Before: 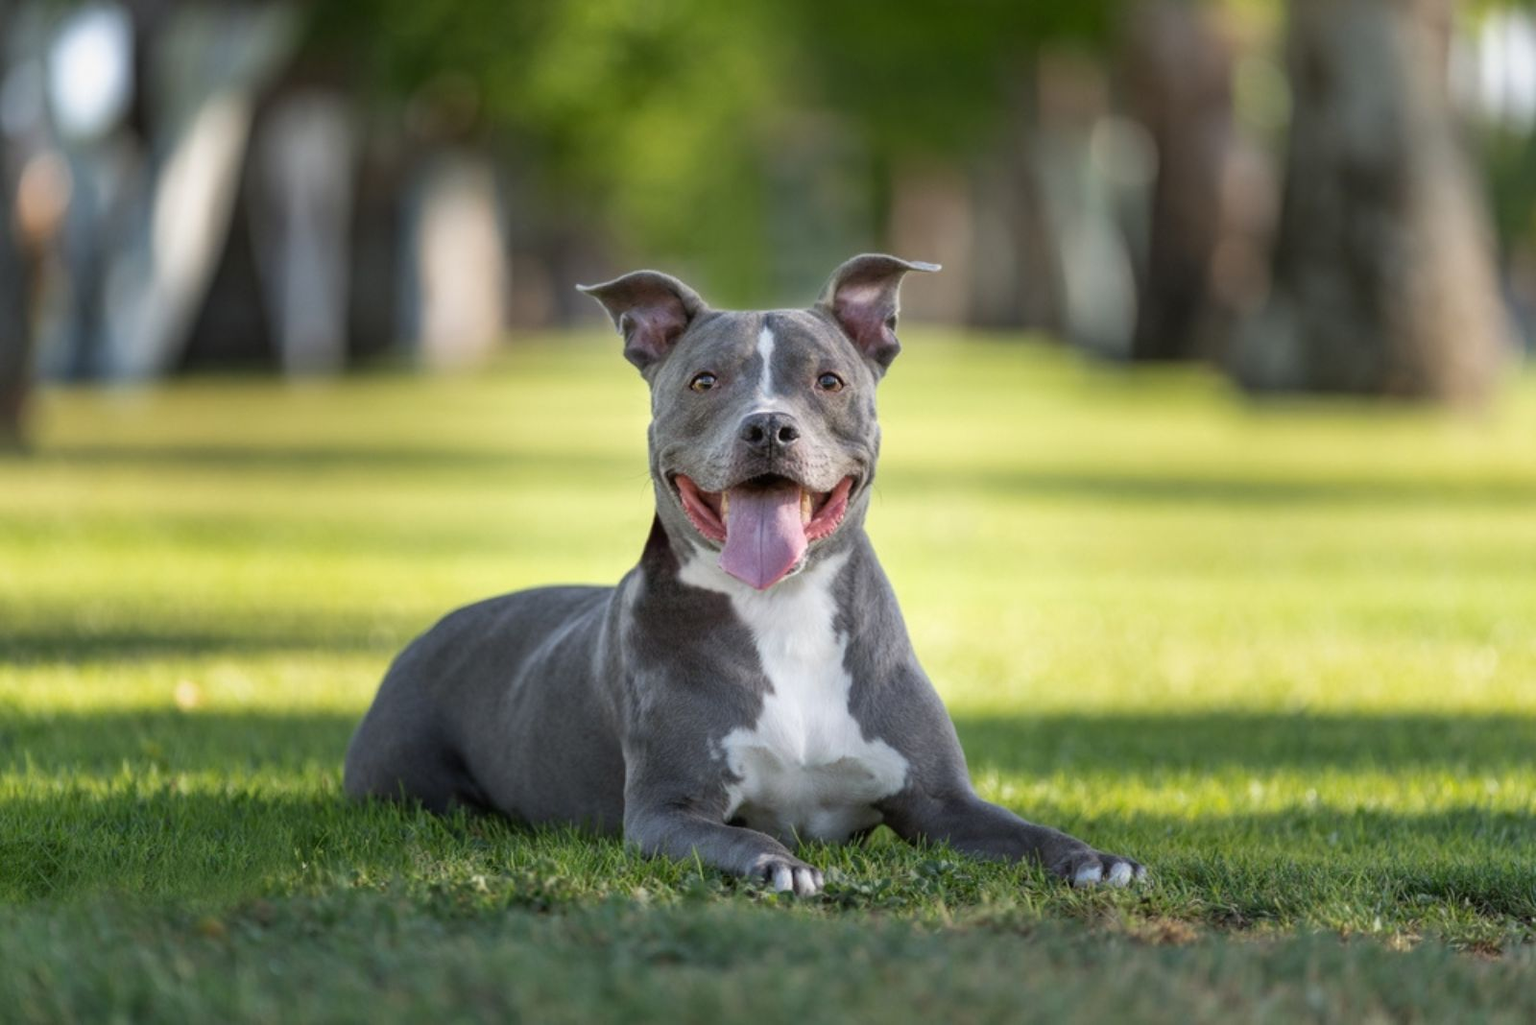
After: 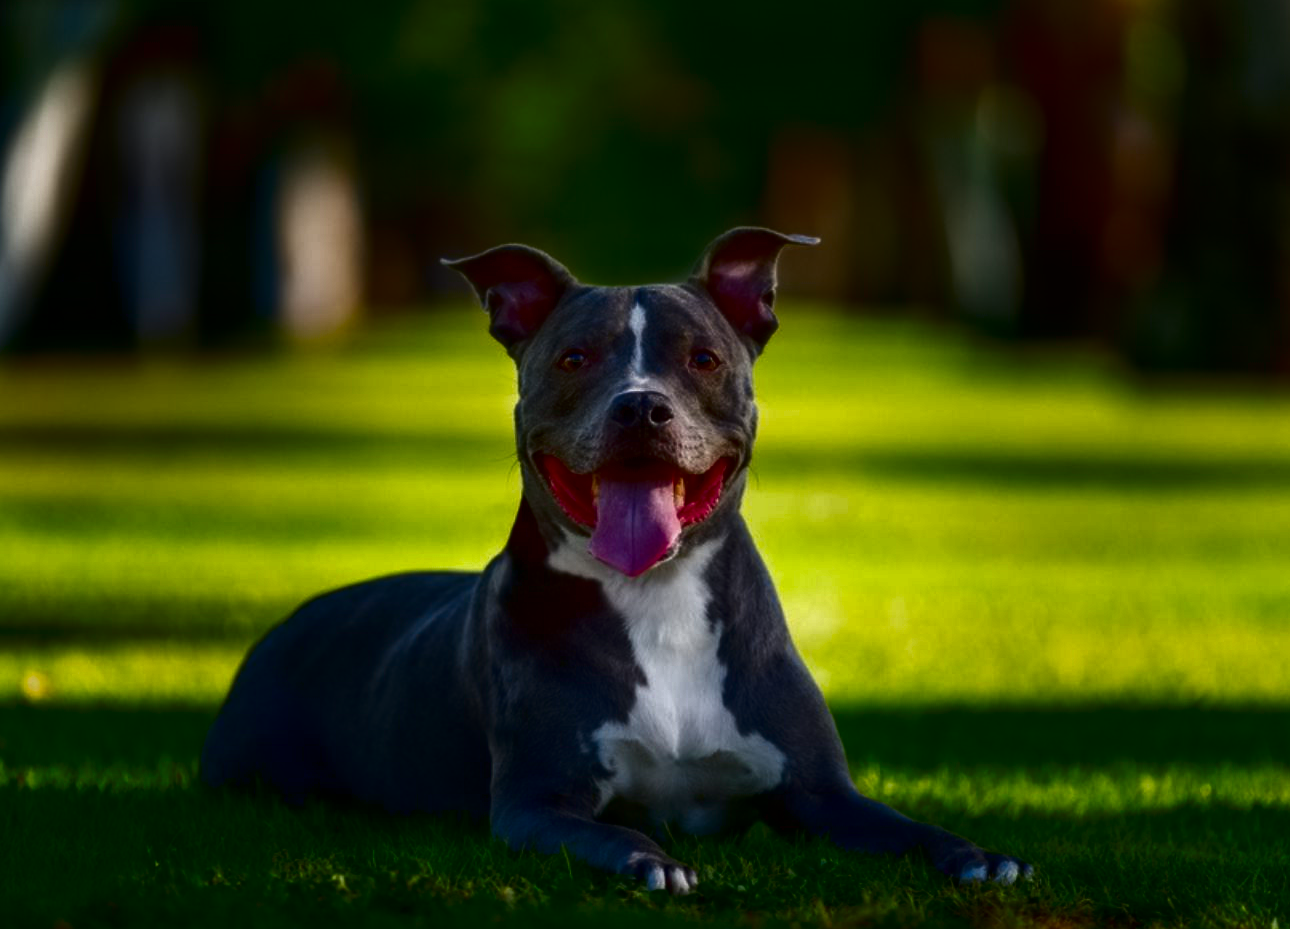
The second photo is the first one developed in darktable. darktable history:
base curve: preserve colors none
contrast equalizer: y [[0.5 ×6], [0.5 ×6], [0.5 ×6], [0 ×6], [0, 0, 0, 0.581, 0.011, 0]]
contrast brightness saturation: brightness -0.999, saturation 0.983
crop: left 10.014%, top 3.63%, right 9.313%, bottom 9.296%
